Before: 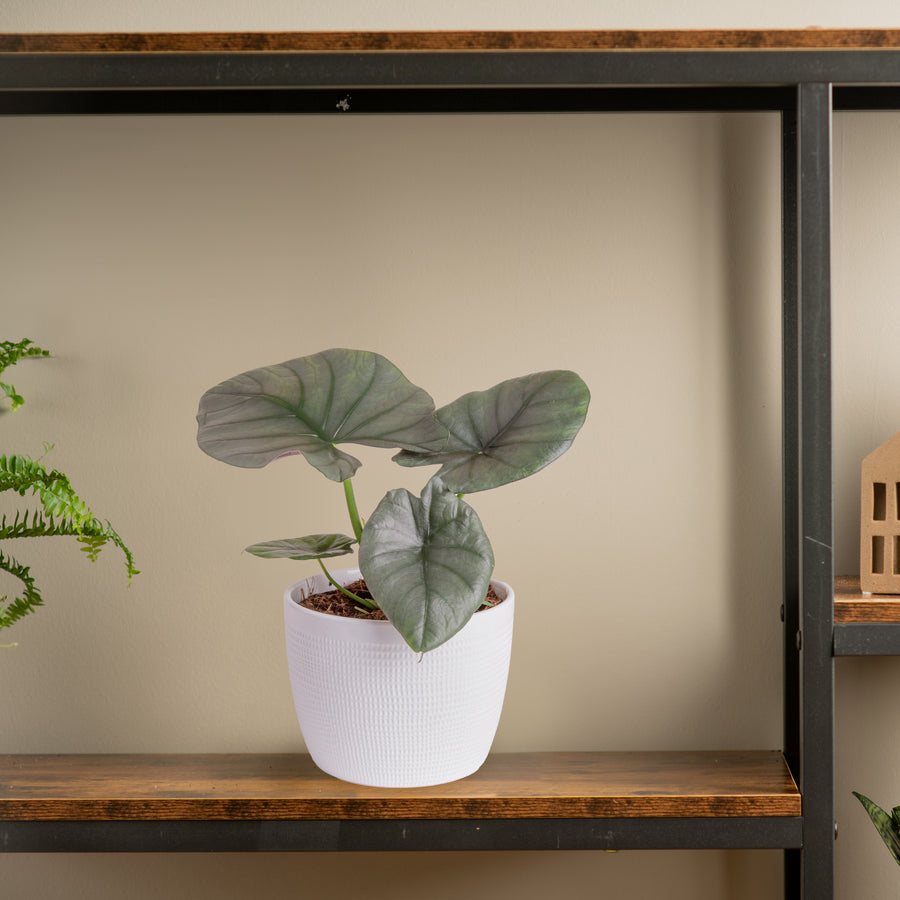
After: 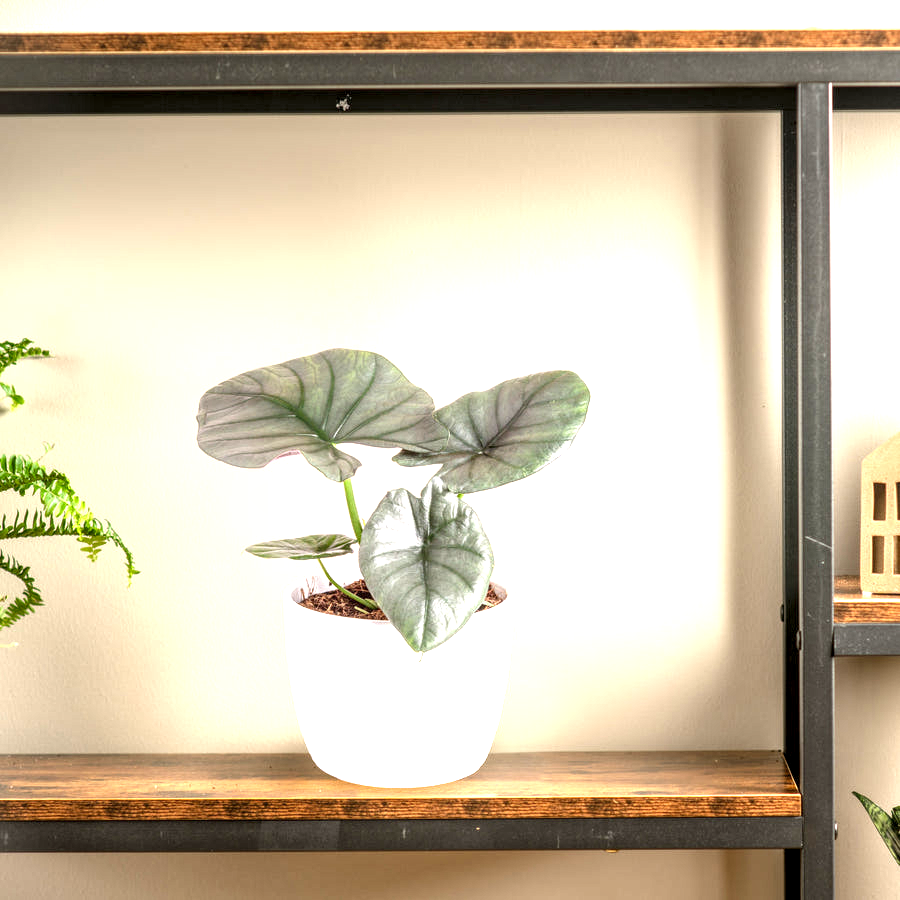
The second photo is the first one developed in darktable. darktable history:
local contrast: detail 150%
exposure: black level correction 0, exposure 1.576 EV, compensate exposure bias true, compensate highlight preservation false
